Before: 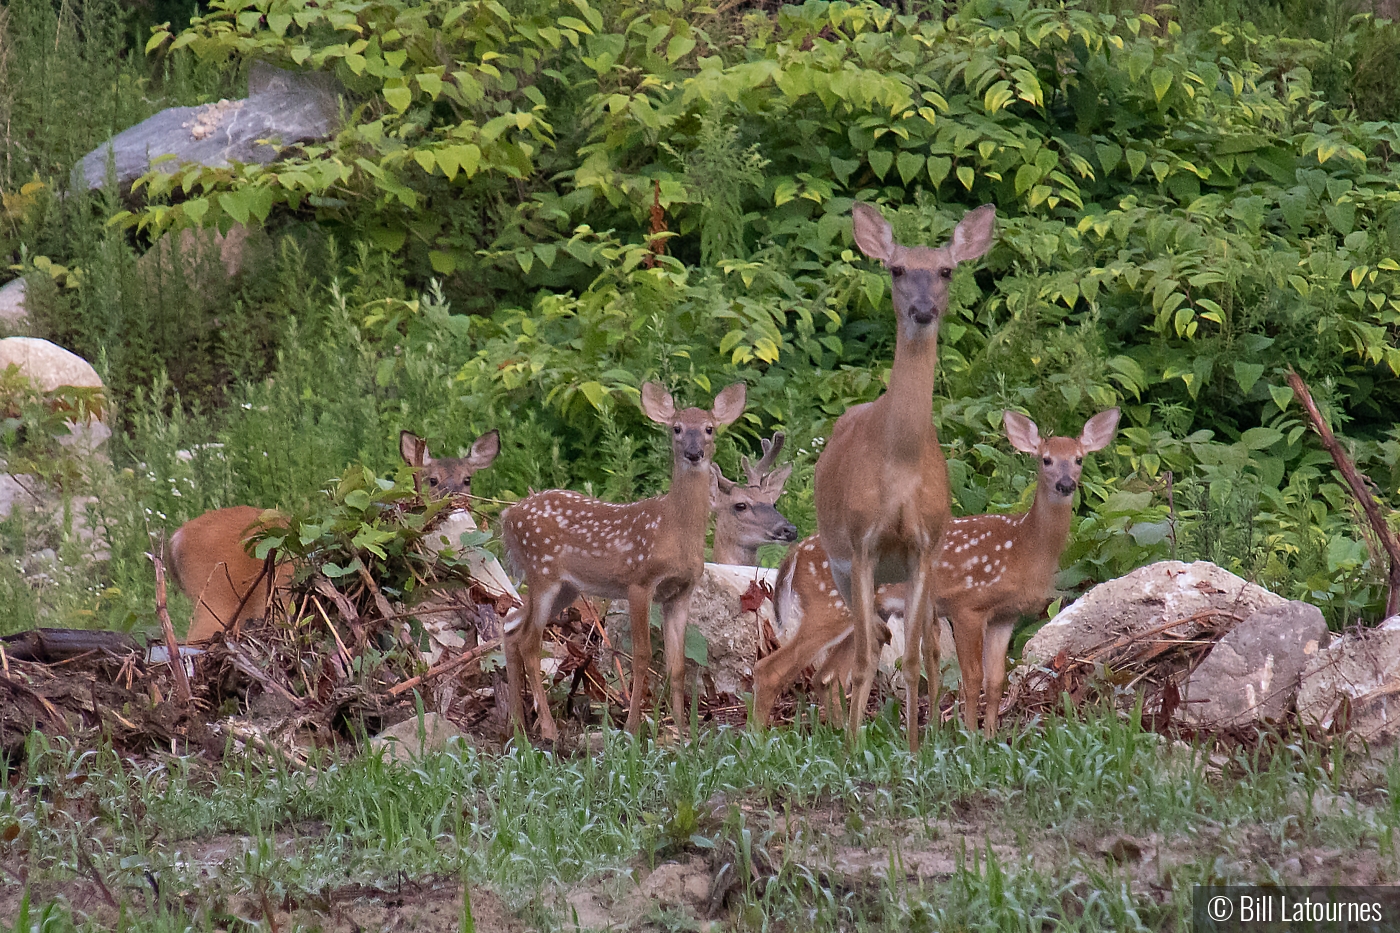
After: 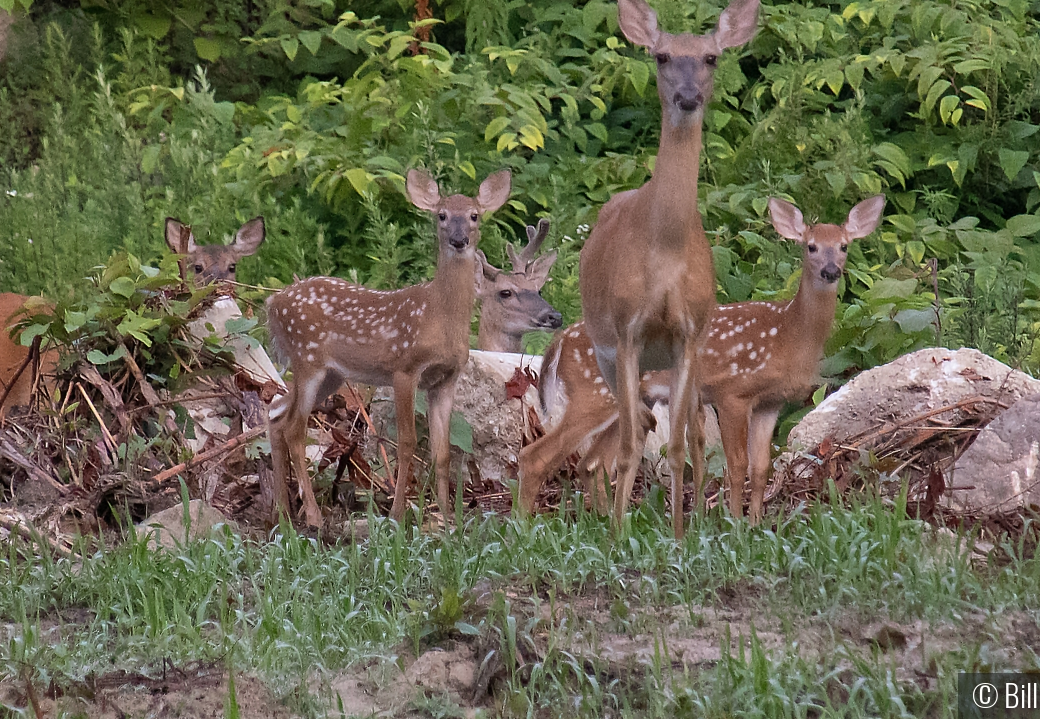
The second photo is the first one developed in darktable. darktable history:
crop: left 16.837%, top 22.927%, right 8.858%
contrast brightness saturation: saturation -0.059
